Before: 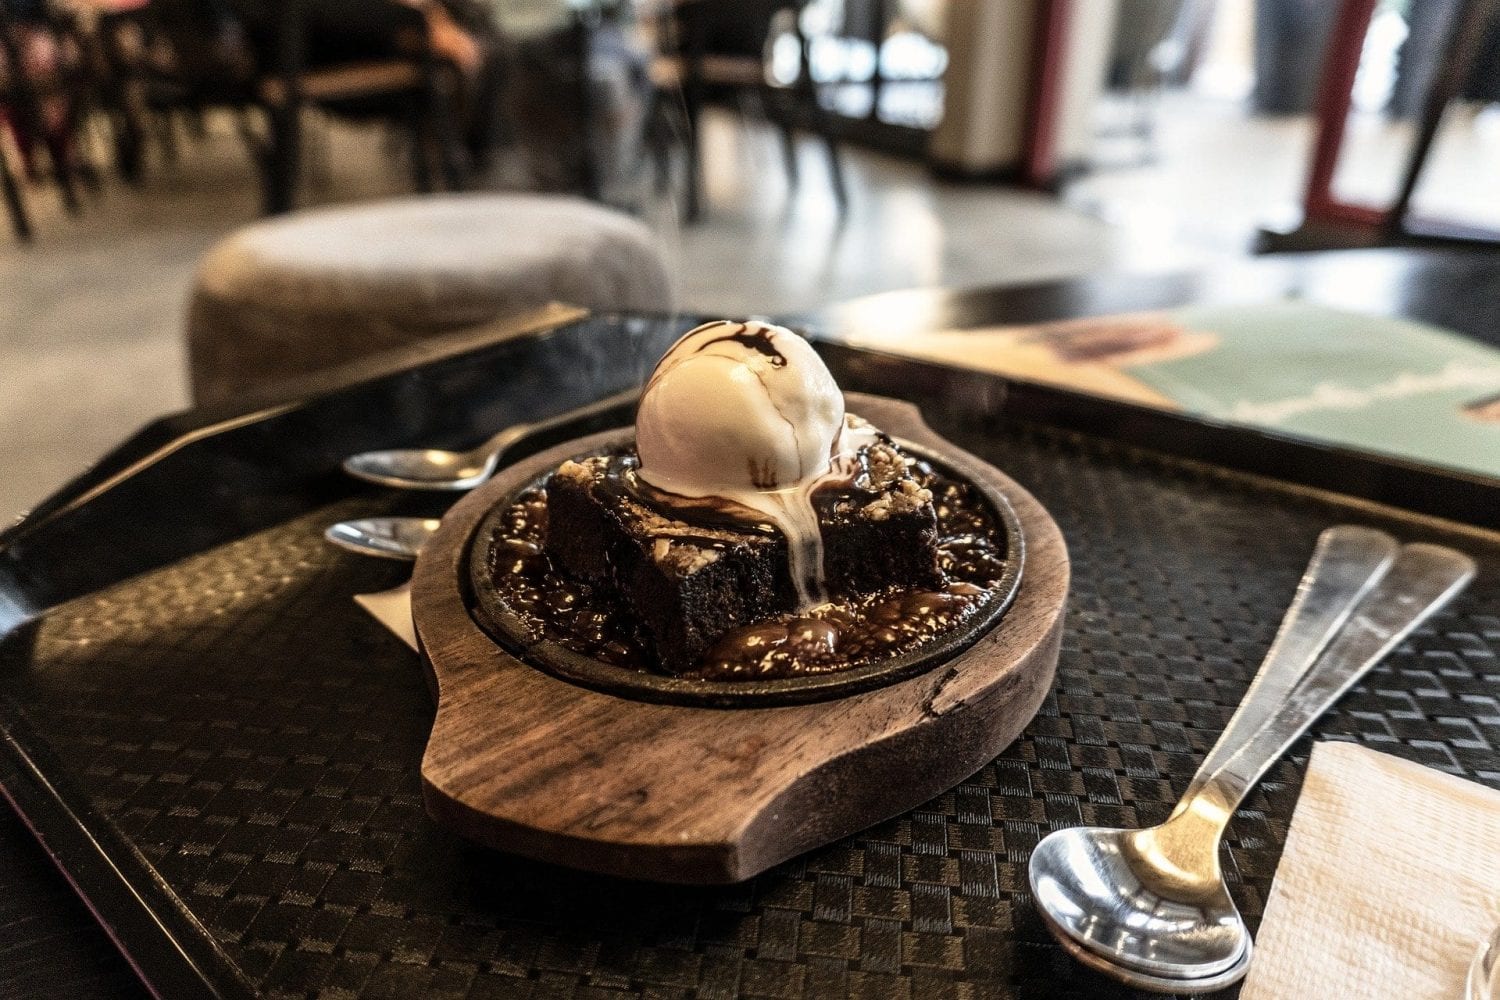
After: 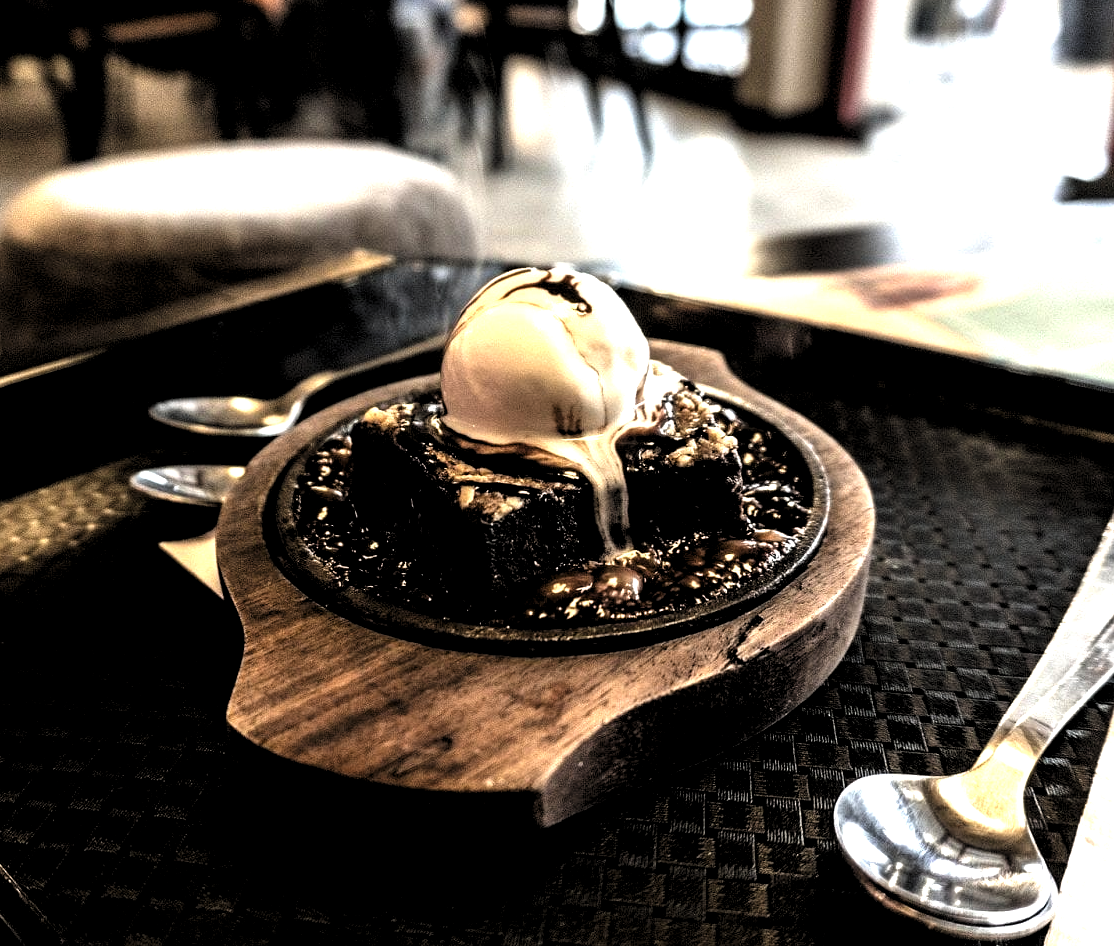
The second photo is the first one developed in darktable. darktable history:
levels: levels [0.116, 0.574, 1]
tone equalizer: -8 EV -1.12 EV, -7 EV -1.03 EV, -6 EV -0.892 EV, -5 EV -0.543 EV, -3 EV 0.551 EV, -2 EV 0.884 EV, -1 EV 1.01 EV, +0 EV 1.05 EV
crop and rotate: left 13.089%, top 5.306%, right 12.582%
